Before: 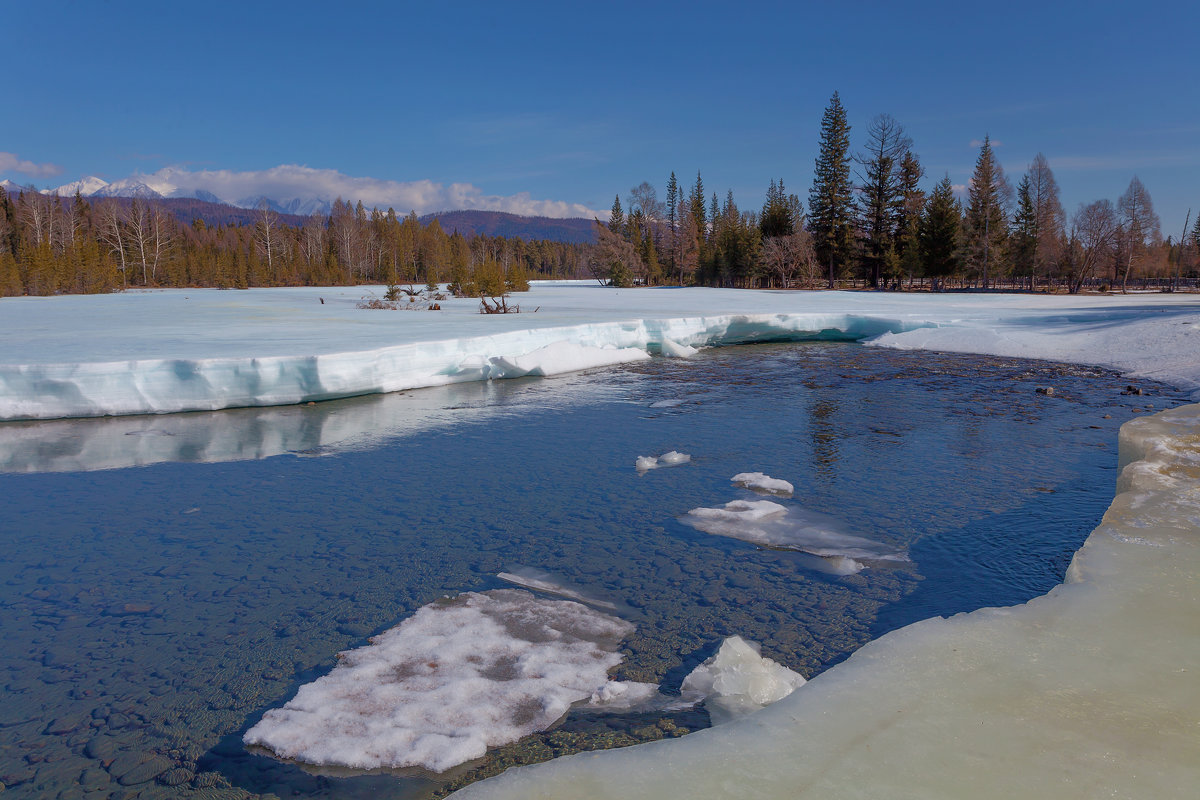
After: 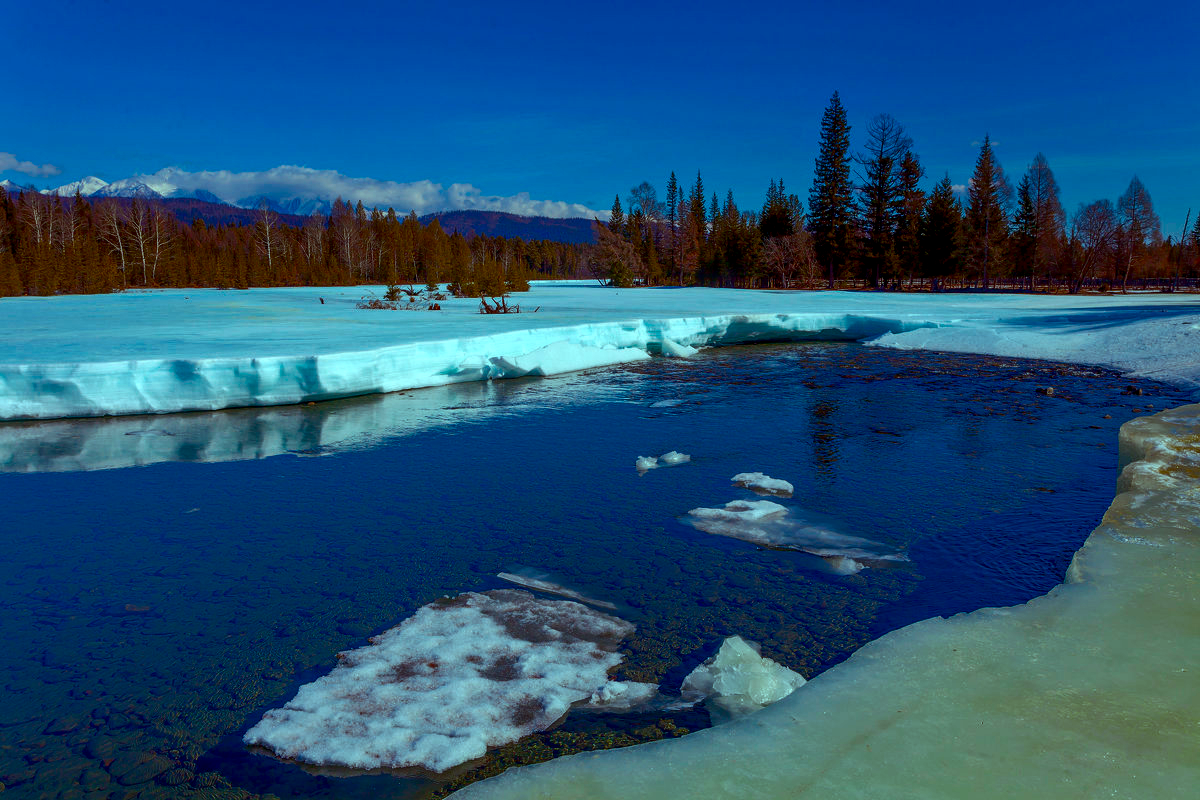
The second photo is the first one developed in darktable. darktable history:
tone equalizer: on, module defaults
contrast brightness saturation: contrast 0.133, brightness -0.23, saturation 0.147
color balance rgb: shadows lift › chroma 0.875%, shadows lift › hue 115.19°, highlights gain › chroma 5.441%, highlights gain › hue 194.28°, global offset › luminance -0.23%, linear chroma grading › shadows 31.749%, linear chroma grading › global chroma -2.173%, linear chroma grading › mid-tones 4.426%, perceptual saturation grading › global saturation 19.995%, global vibrance 20%
local contrast: detail 130%
